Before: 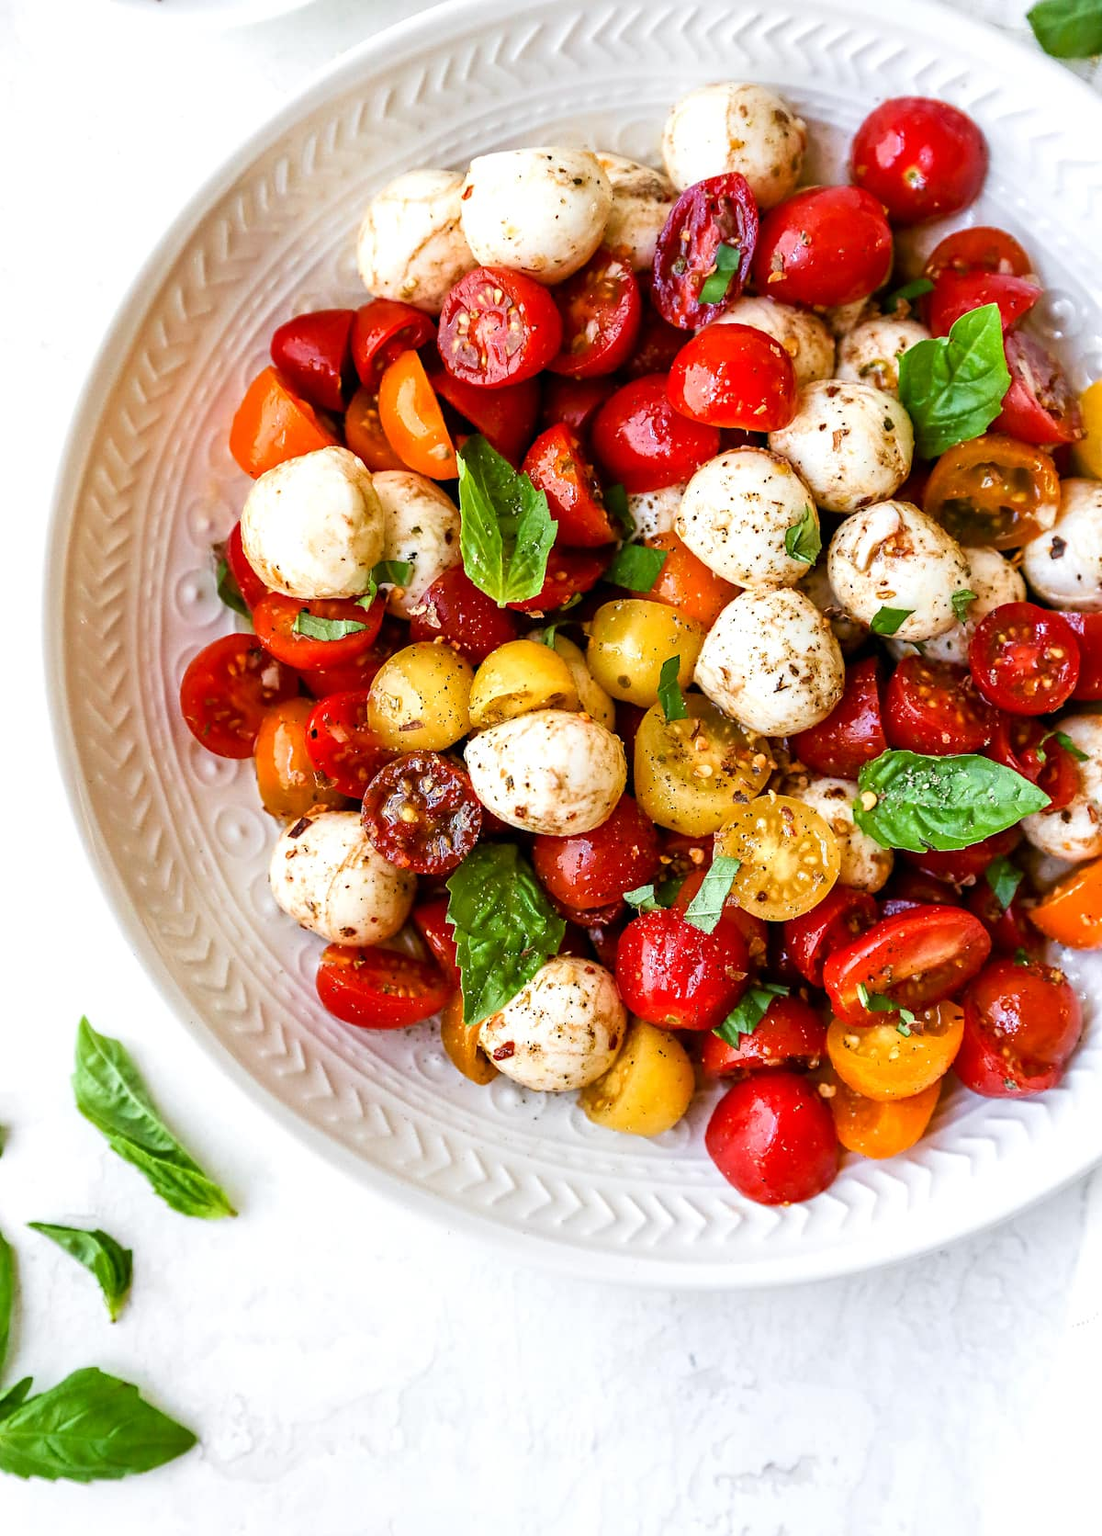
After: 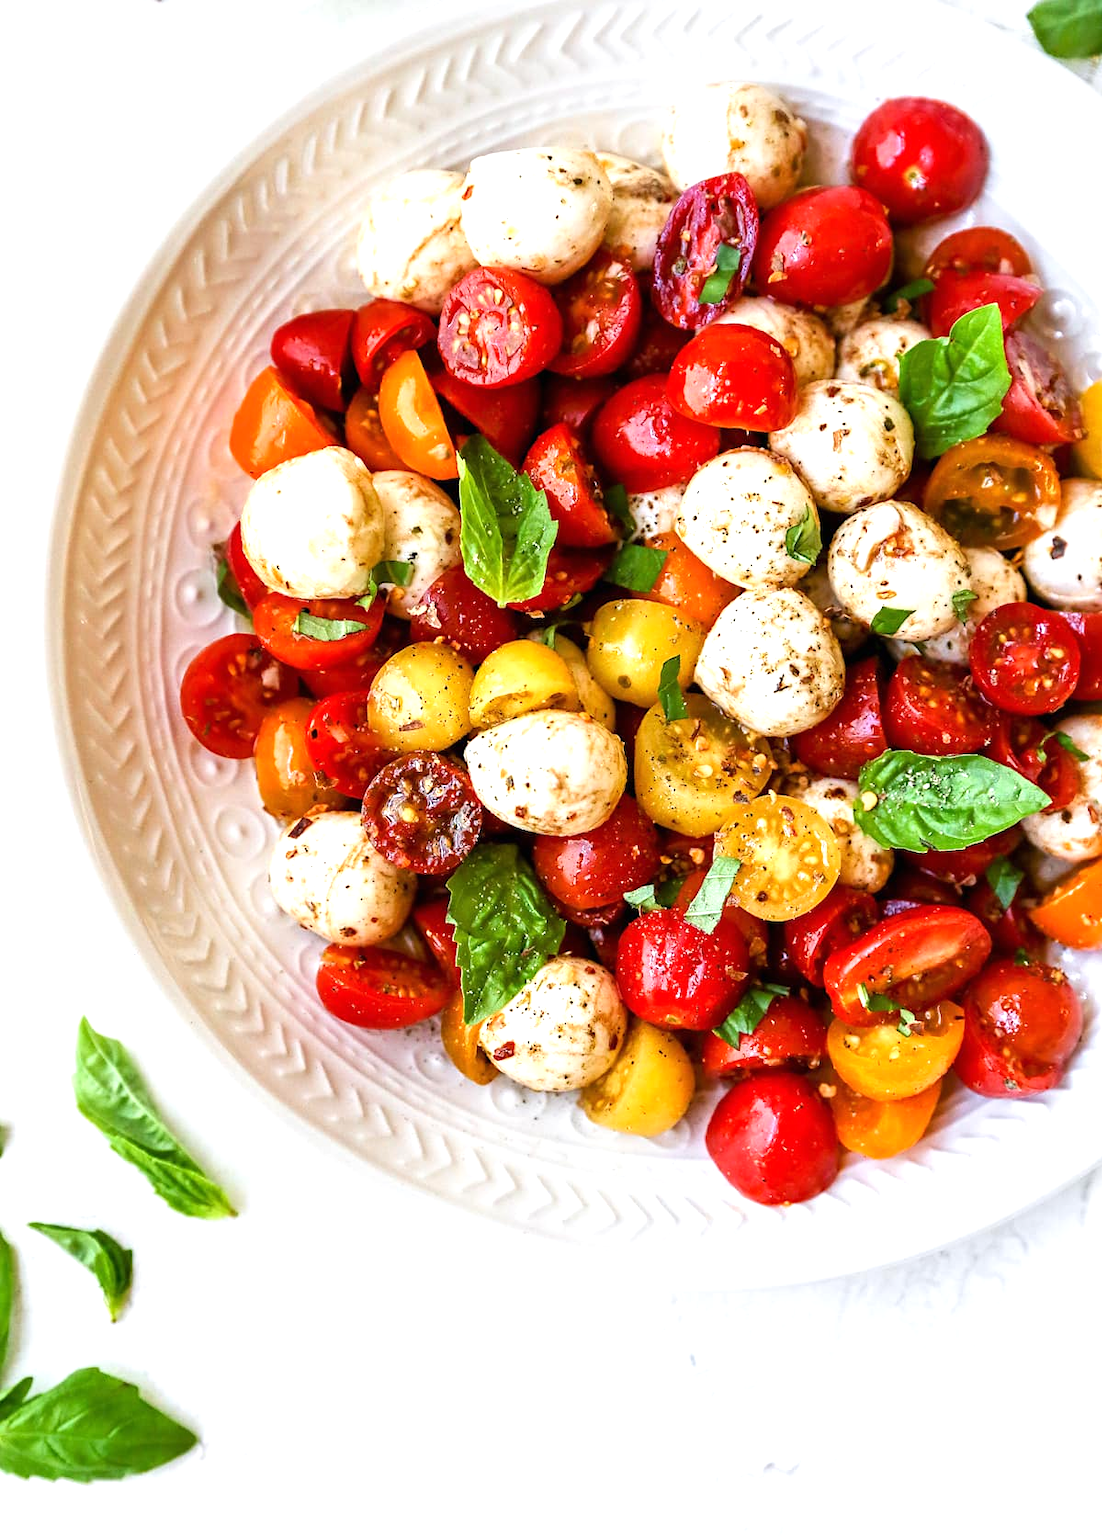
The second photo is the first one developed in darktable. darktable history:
tone equalizer: on, module defaults
exposure: black level correction 0, exposure 0.399 EV, compensate highlight preservation false
